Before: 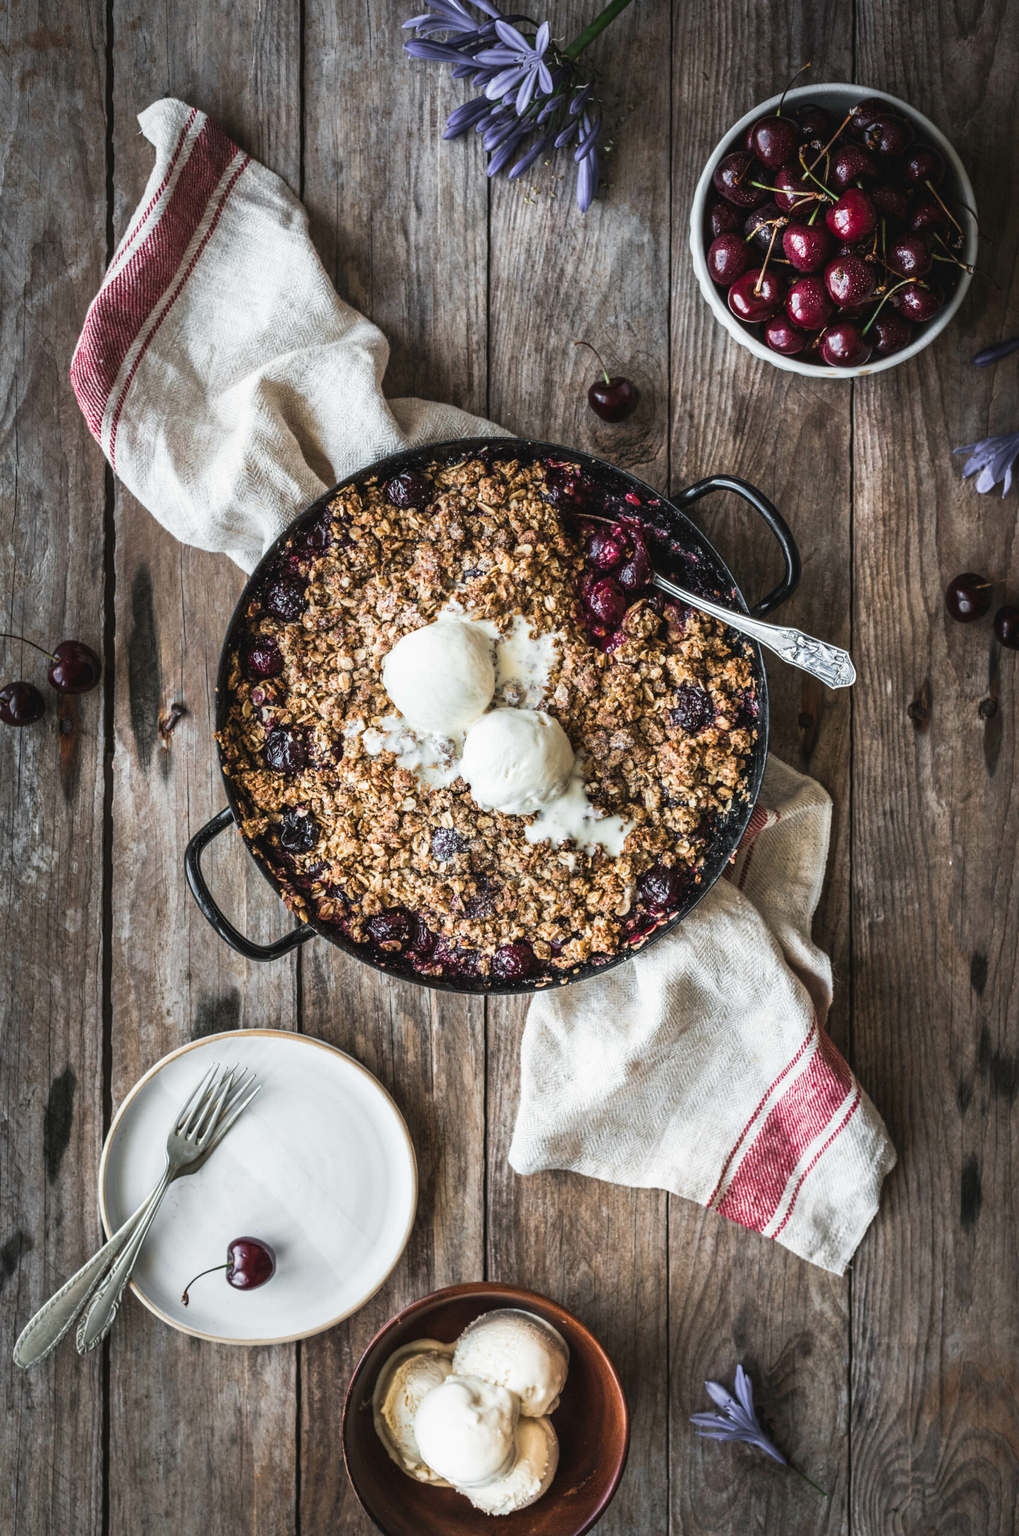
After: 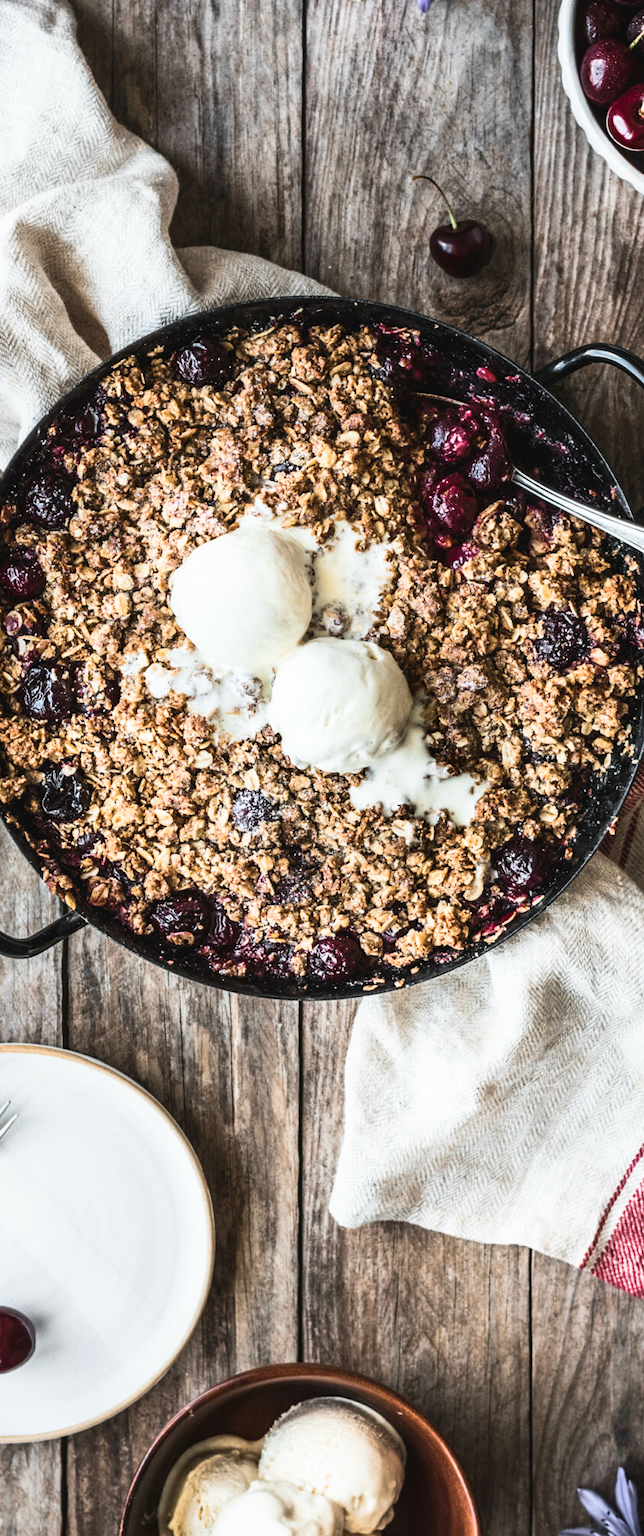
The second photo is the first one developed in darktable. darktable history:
crop and rotate: angle 0.013°, left 24.332%, top 13.241%, right 25.565%, bottom 7.57%
contrast brightness saturation: contrast 0.238, brightness 0.086
